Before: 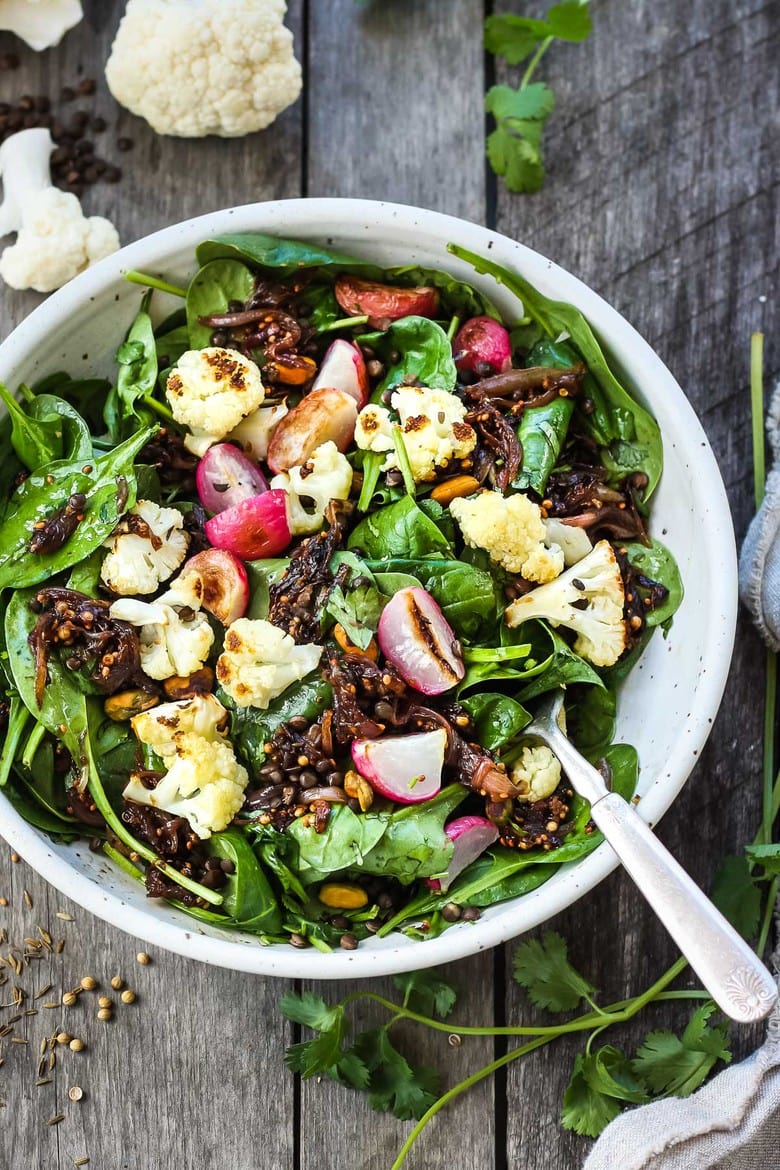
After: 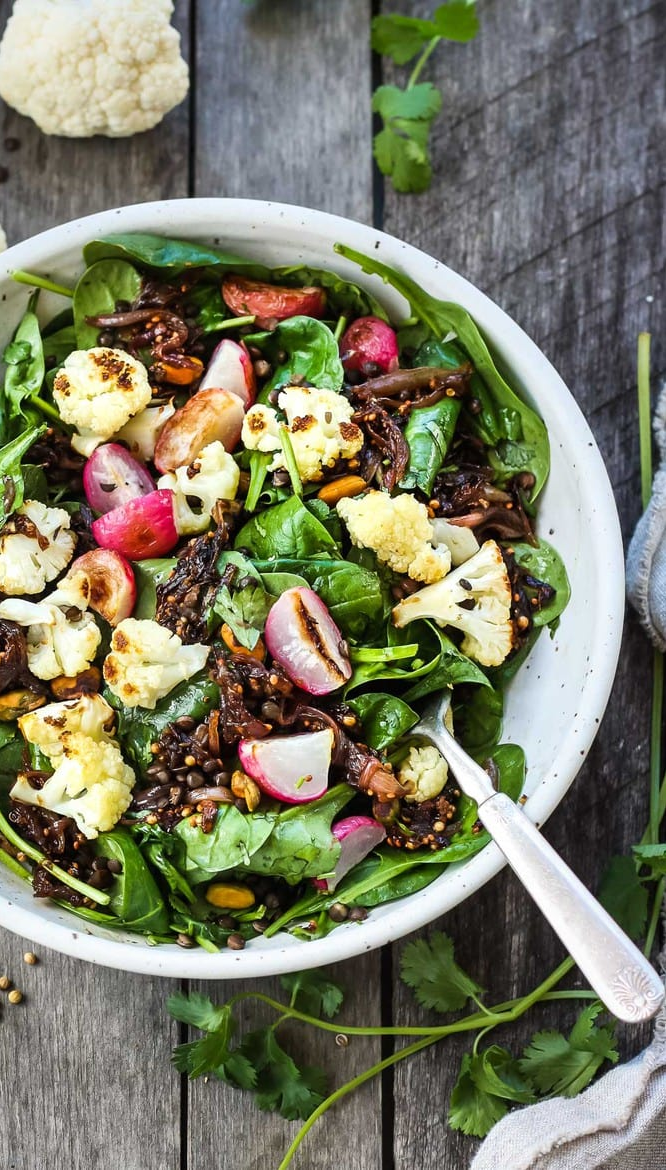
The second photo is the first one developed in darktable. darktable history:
crop and rotate: left 14.593%
